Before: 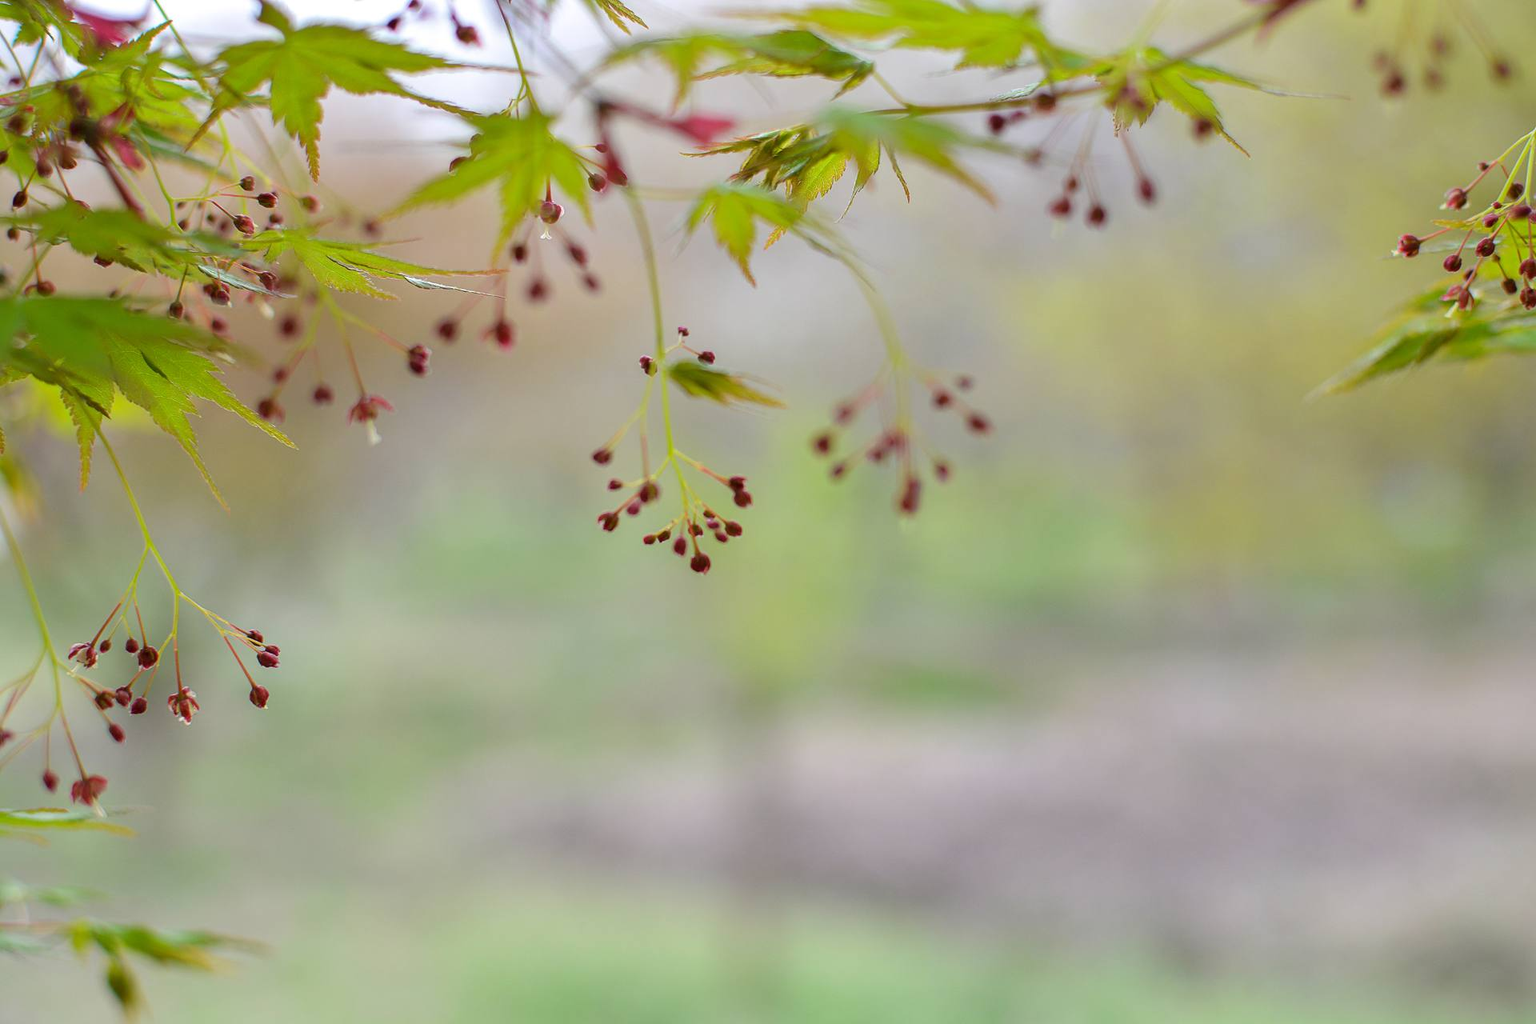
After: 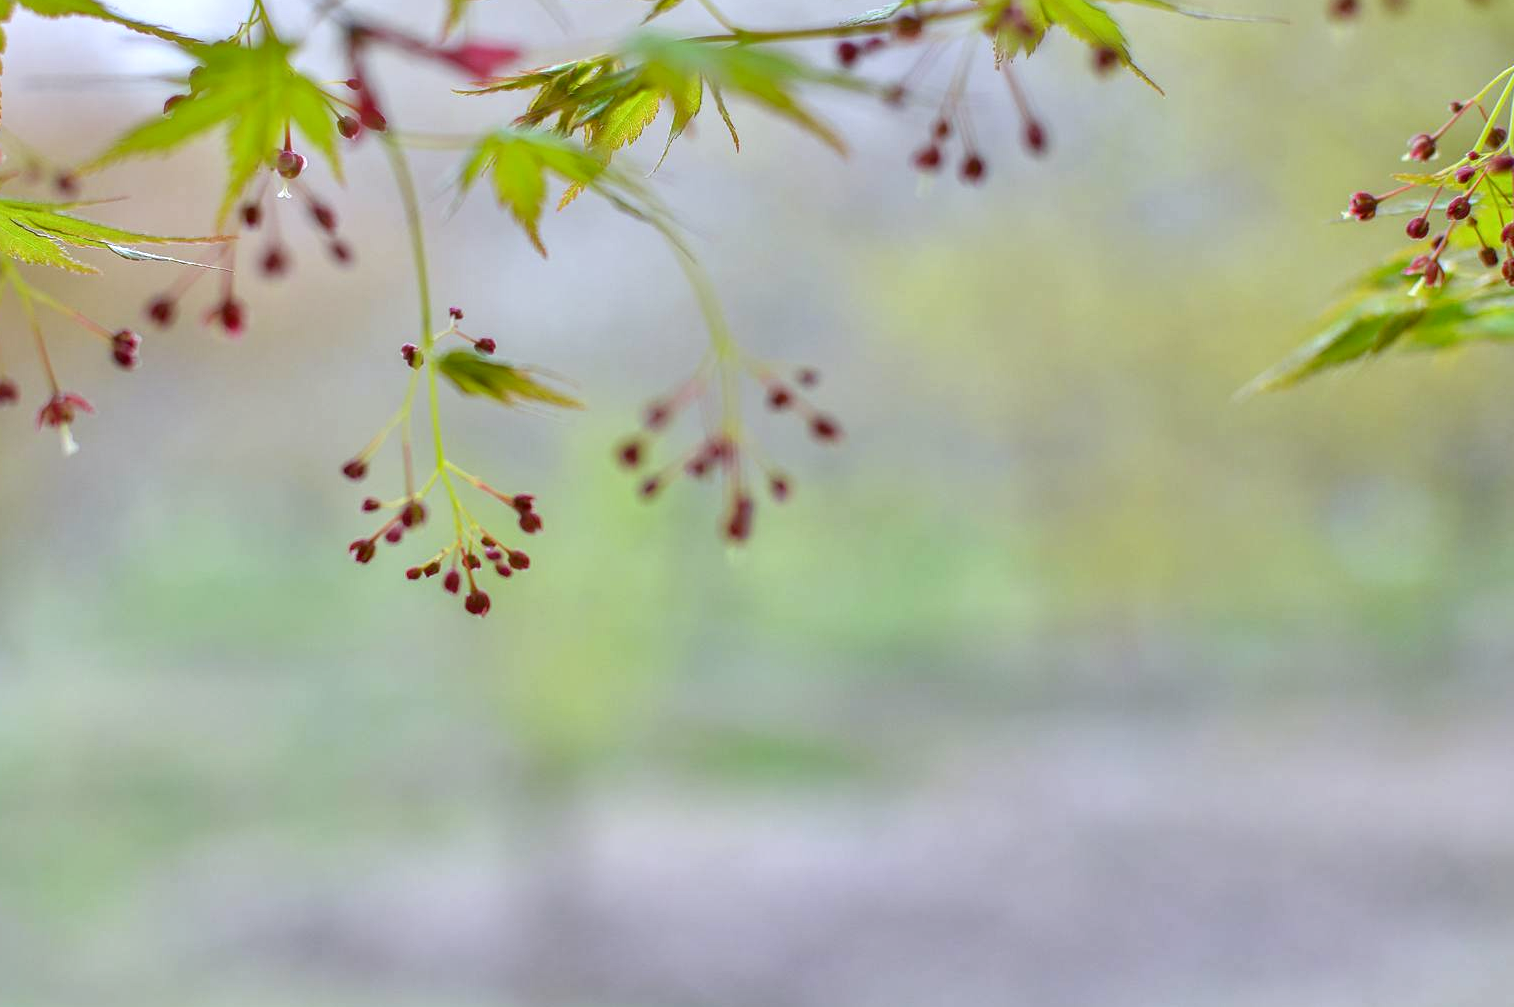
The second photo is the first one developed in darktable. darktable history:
crop and rotate: left 20.74%, top 7.912%, right 0.375%, bottom 13.378%
tone equalizer: -7 EV 0.15 EV, -6 EV 0.6 EV, -5 EV 1.15 EV, -4 EV 1.33 EV, -3 EV 1.15 EV, -2 EV 0.6 EV, -1 EV 0.15 EV, mask exposure compensation -0.5 EV
white balance: red 0.954, blue 1.079
local contrast: on, module defaults
